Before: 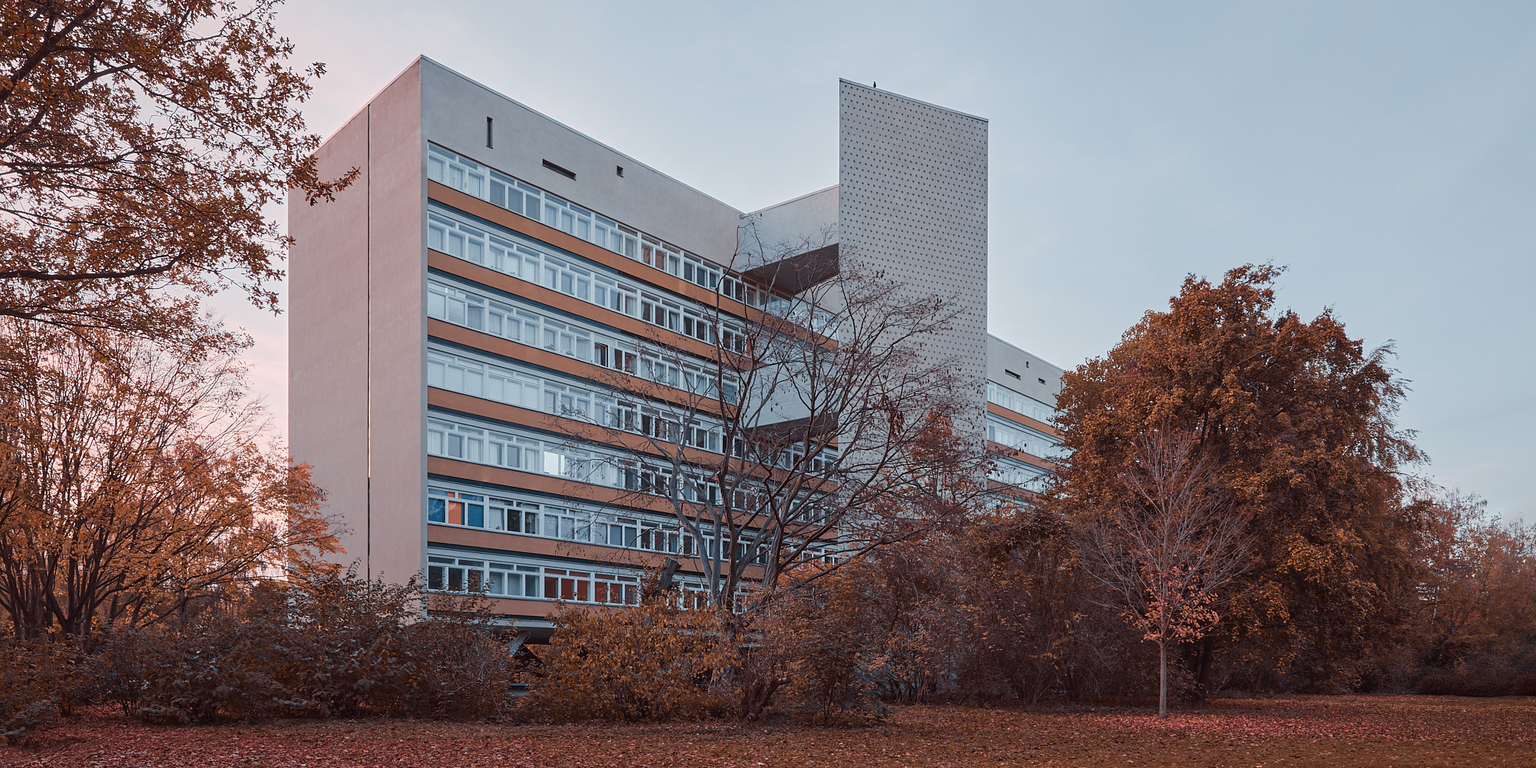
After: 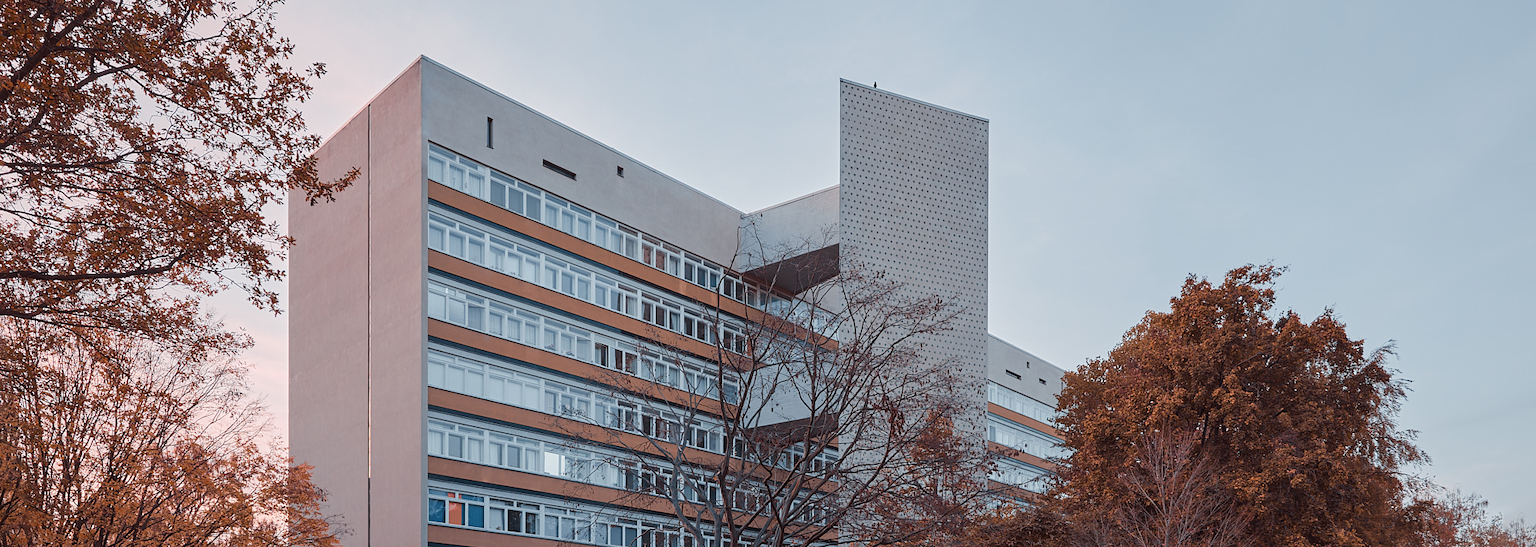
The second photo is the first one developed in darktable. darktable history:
crop: right 0%, bottom 28.762%
